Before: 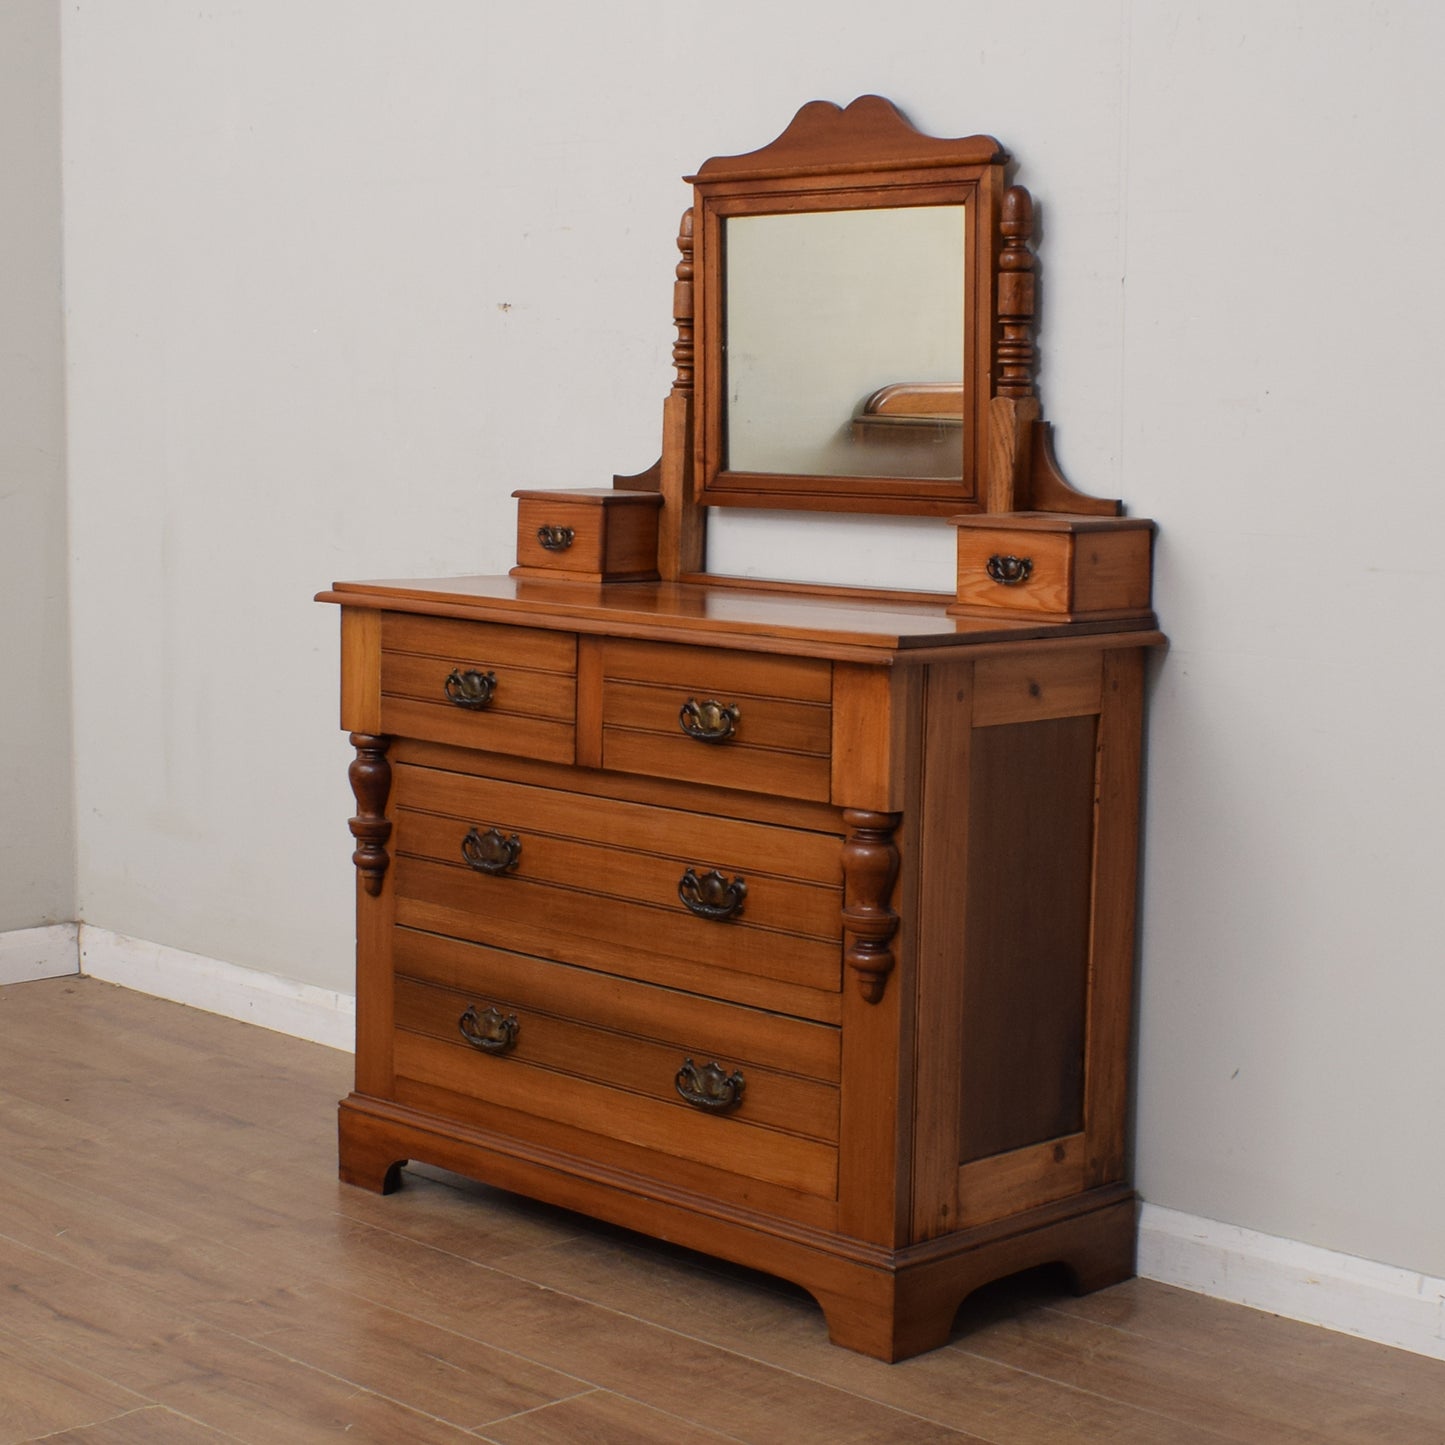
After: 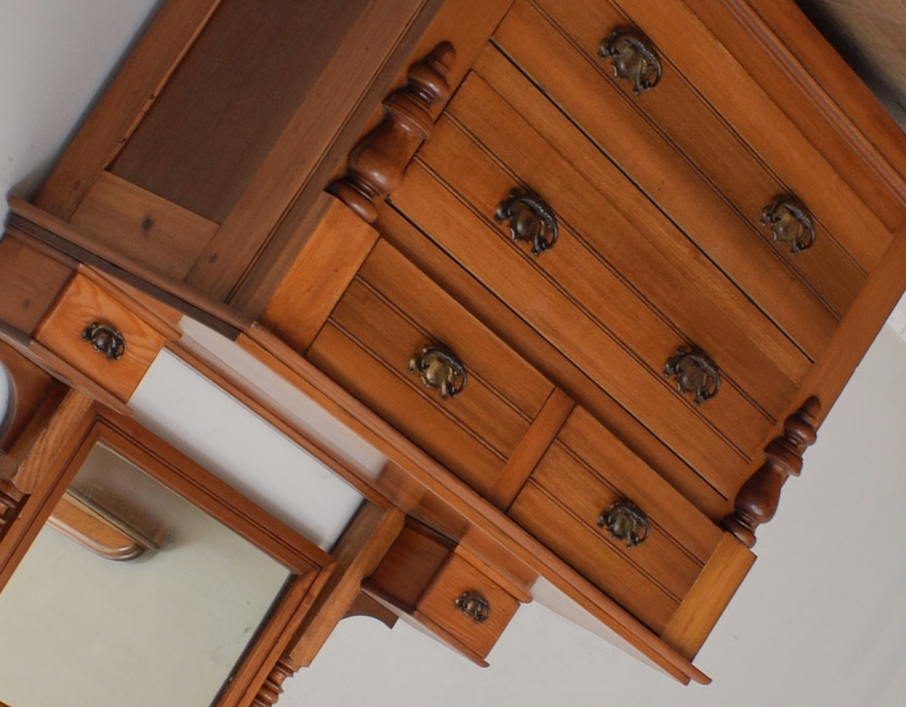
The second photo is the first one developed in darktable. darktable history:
shadows and highlights: shadows color adjustment 99.15%, highlights color adjustment 0.717%
crop and rotate: angle 148.14°, left 9.095%, top 15.605%, right 4.486%, bottom 16.966%
